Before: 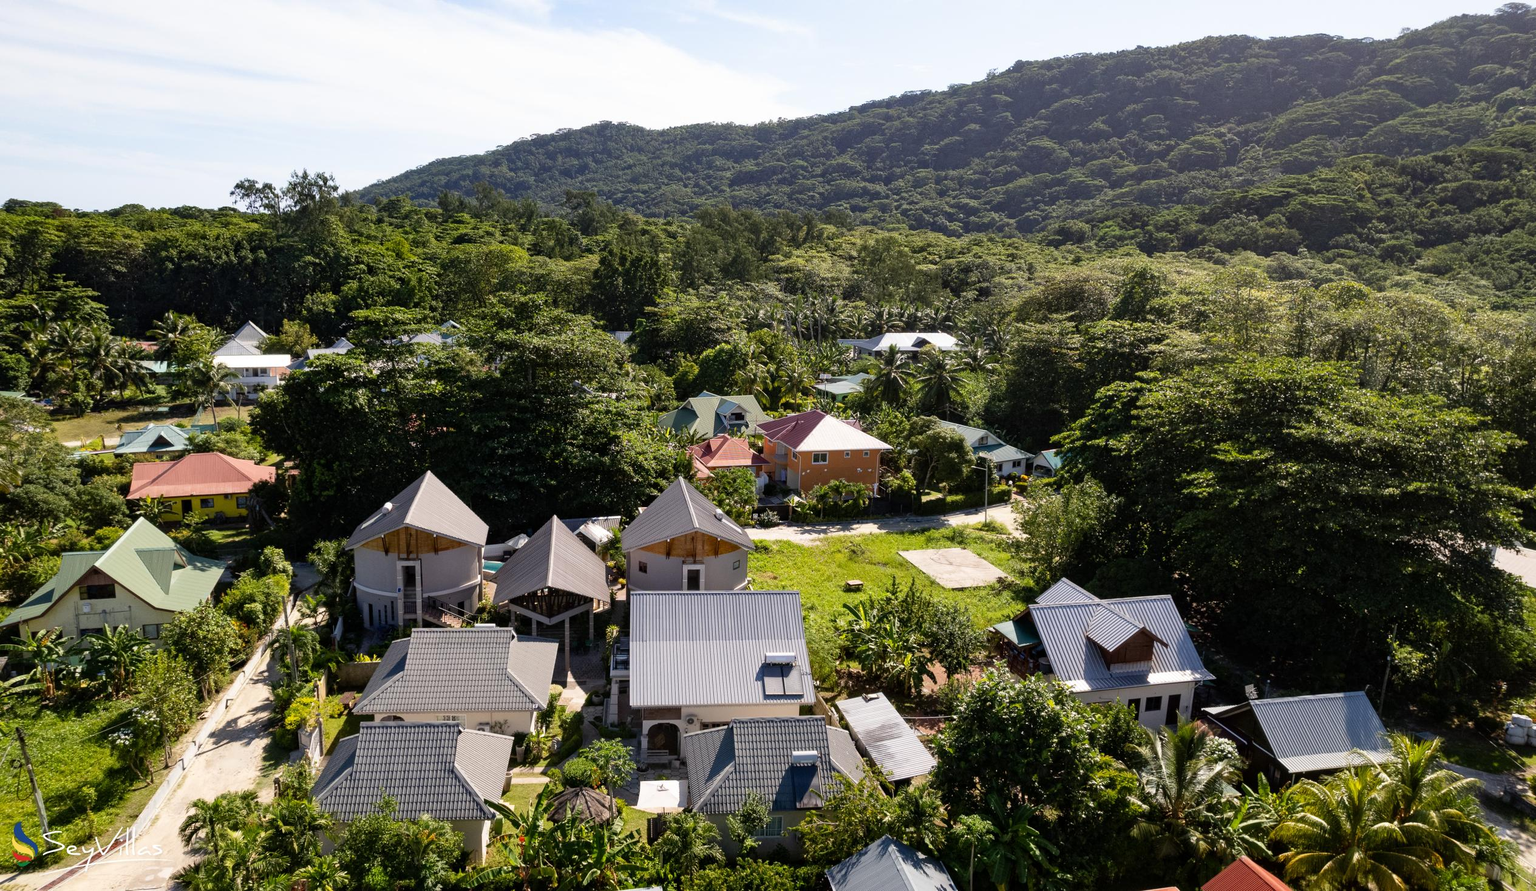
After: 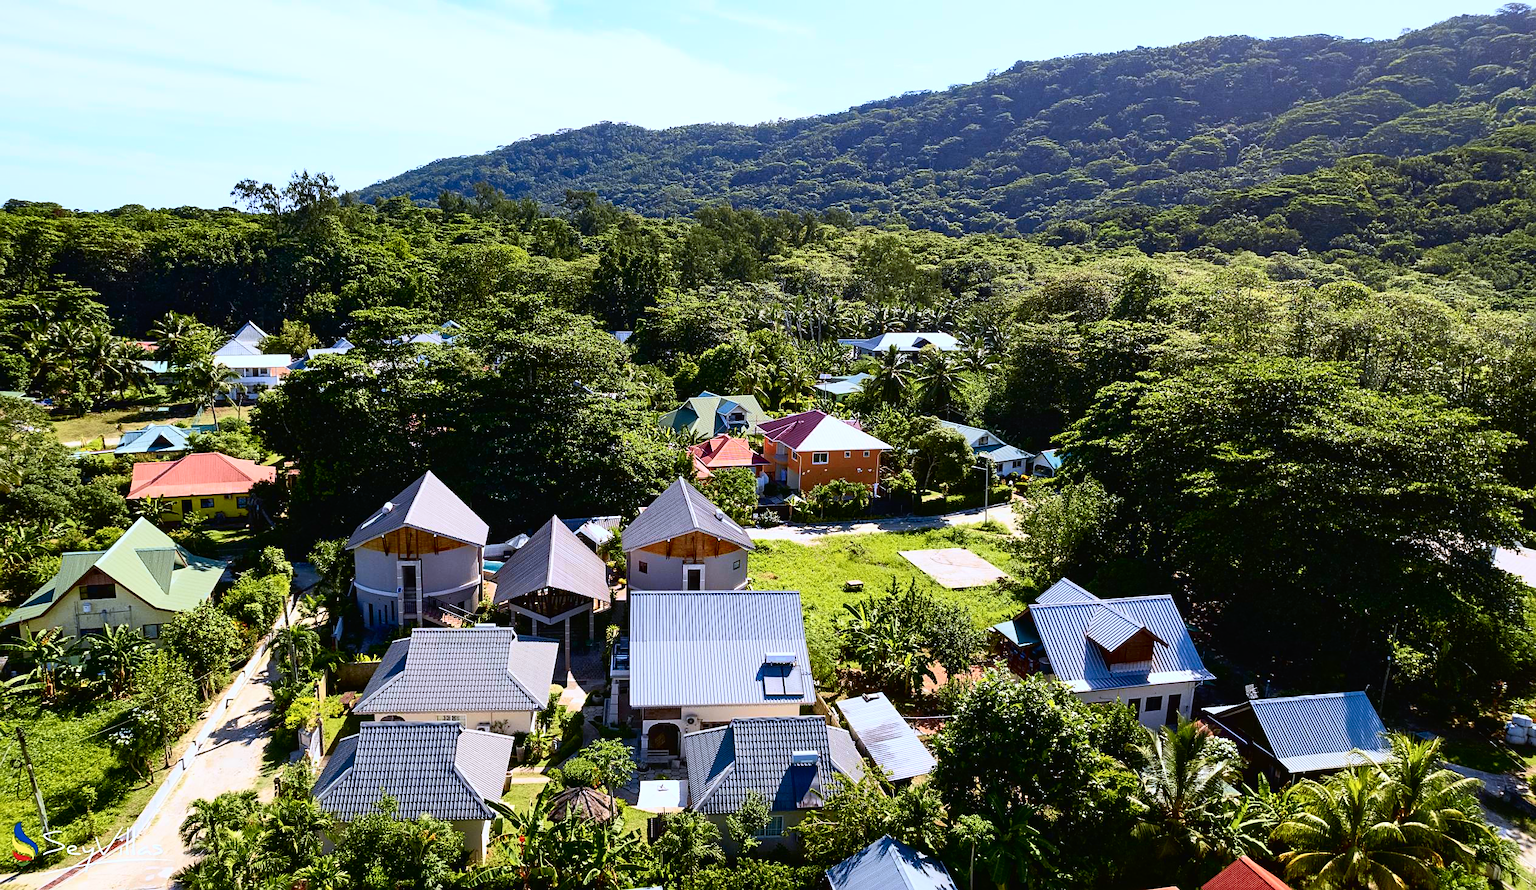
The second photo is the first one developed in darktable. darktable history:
white balance: red 0.954, blue 1.079
tone curve: curves: ch0 [(0, 0.013) (0.074, 0.044) (0.251, 0.234) (0.472, 0.511) (0.63, 0.752) (0.746, 0.866) (0.899, 0.956) (1, 1)]; ch1 [(0, 0) (0.08, 0.08) (0.347, 0.394) (0.455, 0.441) (0.5, 0.5) (0.517, 0.53) (0.563, 0.611) (0.617, 0.682) (0.756, 0.788) (0.92, 0.92) (1, 1)]; ch2 [(0, 0) (0.096, 0.056) (0.304, 0.204) (0.5, 0.5) (0.539, 0.575) (0.597, 0.644) (0.92, 0.92) (1, 1)], color space Lab, independent channels, preserve colors none
sharpen: on, module defaults
